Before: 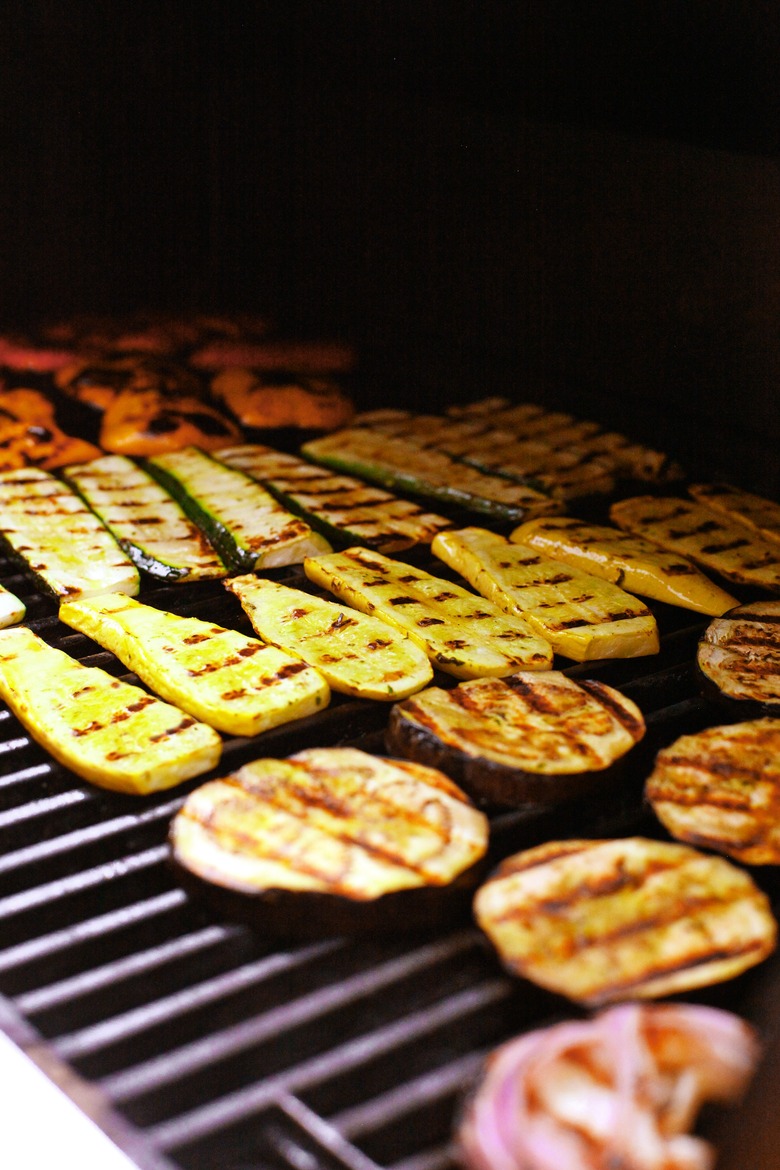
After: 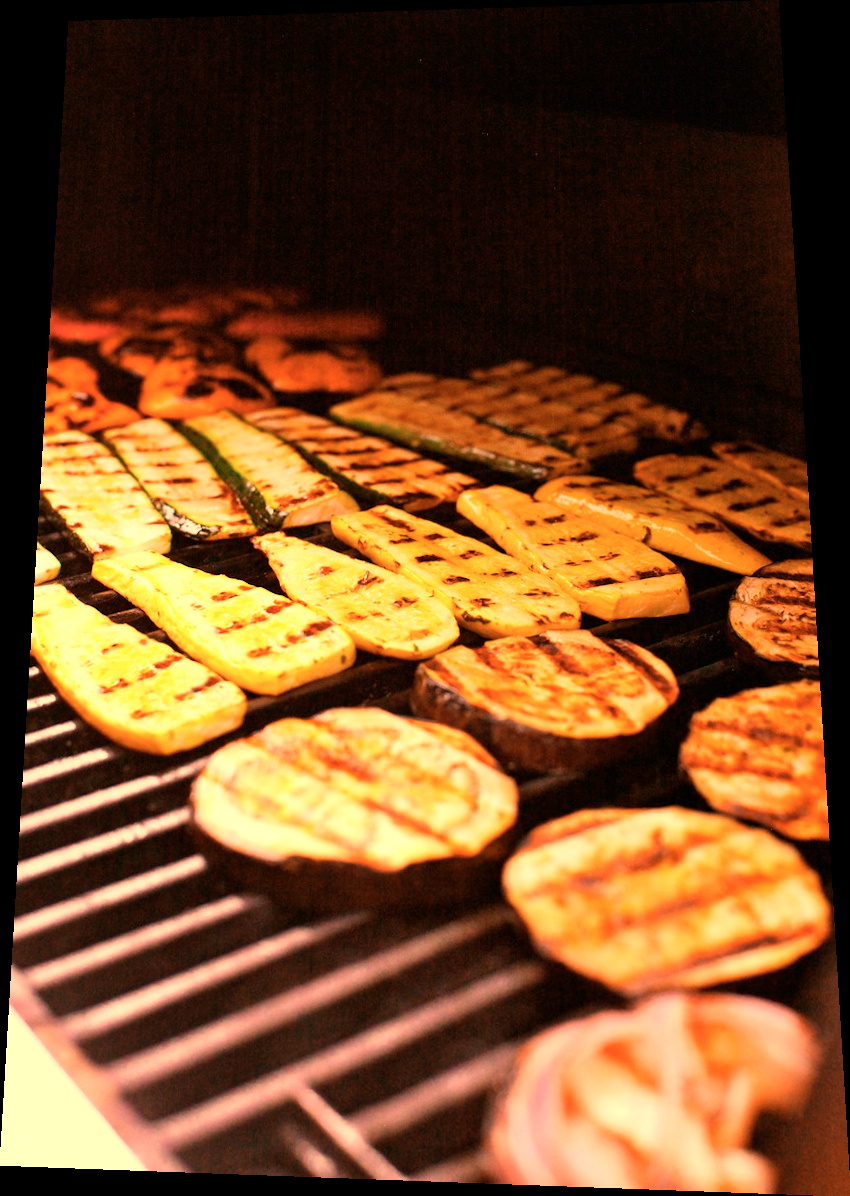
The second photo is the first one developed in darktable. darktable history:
rotate and perspective: rotation 0.128°, lens shift (vertical) -0.181, lens shift (horizontal) -0.044, shear 0.001, automatic cropping off
white balance: red 1.467, blue 0.684
